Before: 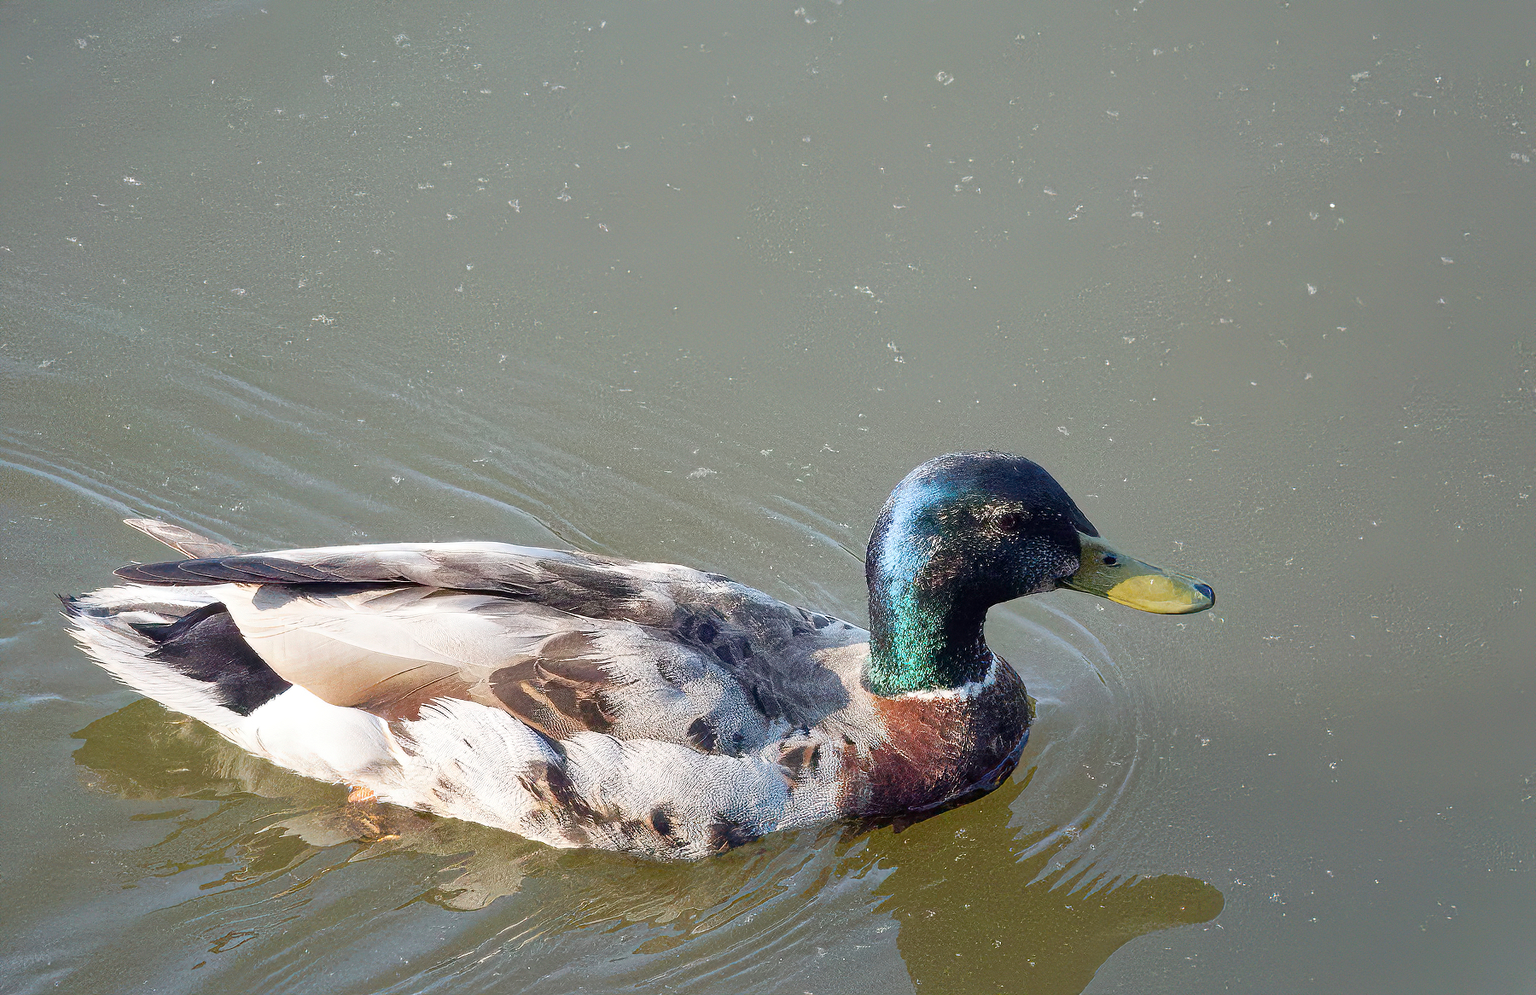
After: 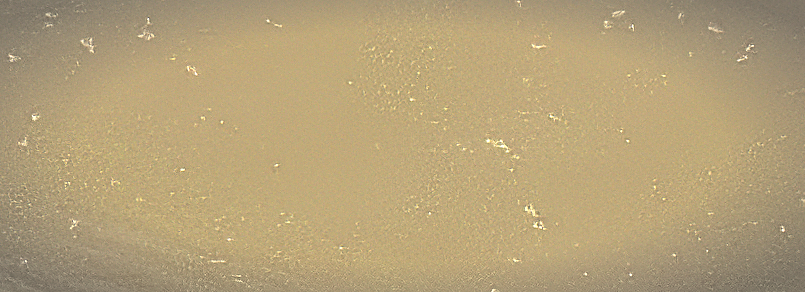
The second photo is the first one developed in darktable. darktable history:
vignetting: automatic ratio true
color correction: highlights a* -0.482, highlights b* 40, shadows a* 9.8, shadows b* -0.161
crop: left 28.64%, top 16.832%, right 26.637%, bottom 58.055%
sharpen: on, module defaults
exposure: black level correction 0.001, compensate highlight preservation false
tone equalizer: -8 EV -0.75 EV, -7 EV -0.7 EV, -6 EV -0.6 EV, -5 EV -0.4 EV, -3 EV 0.4 EV, -2 EV 0.6 EV, -1 EV 0.7 EV, +0 EV 0.75 EV, edges refinement/feathering 500, mask exposure compensation -1.57 EV, preserve details no
white balance: red 1.05, blue 1.072
